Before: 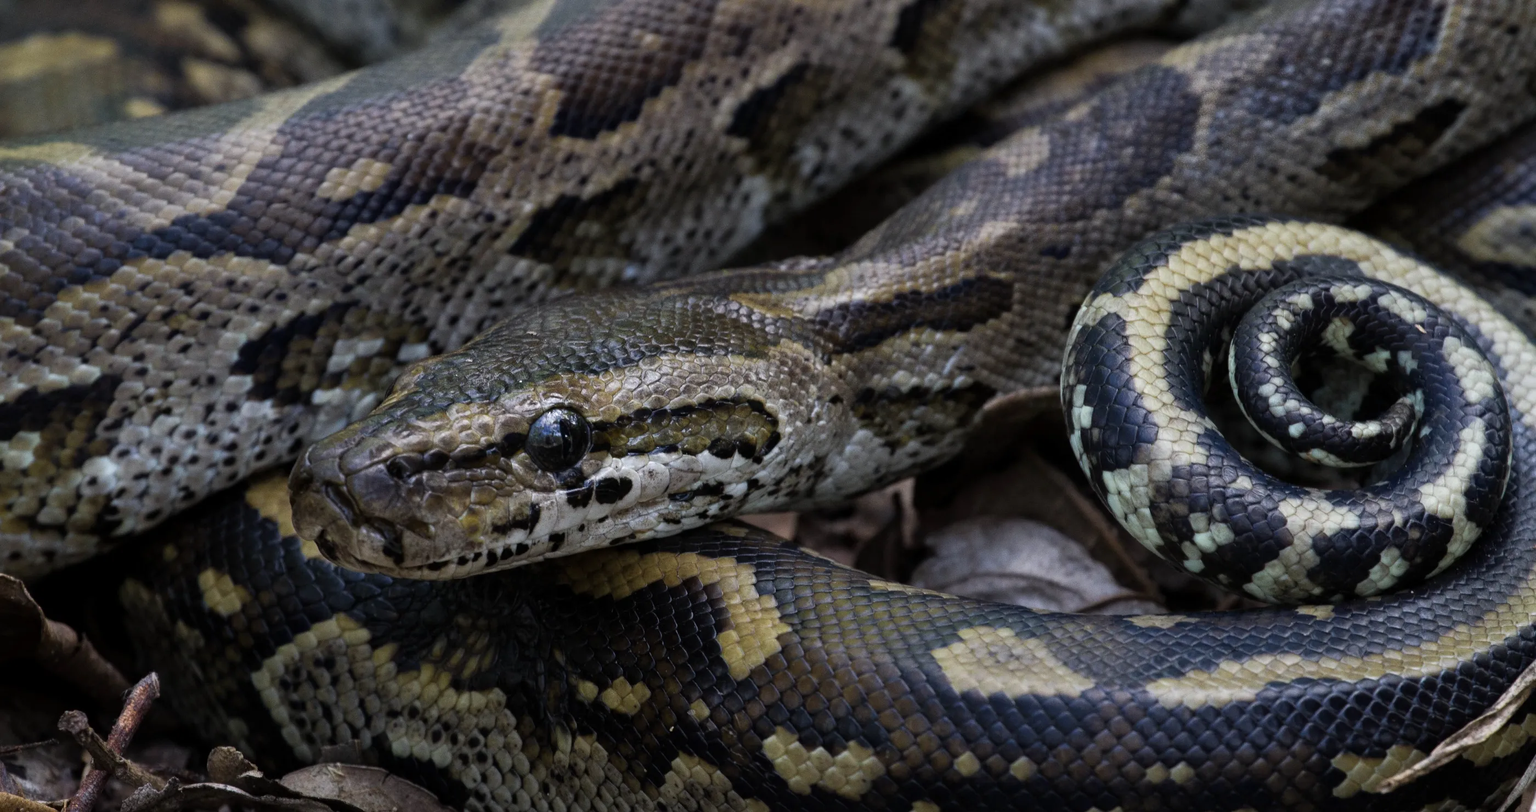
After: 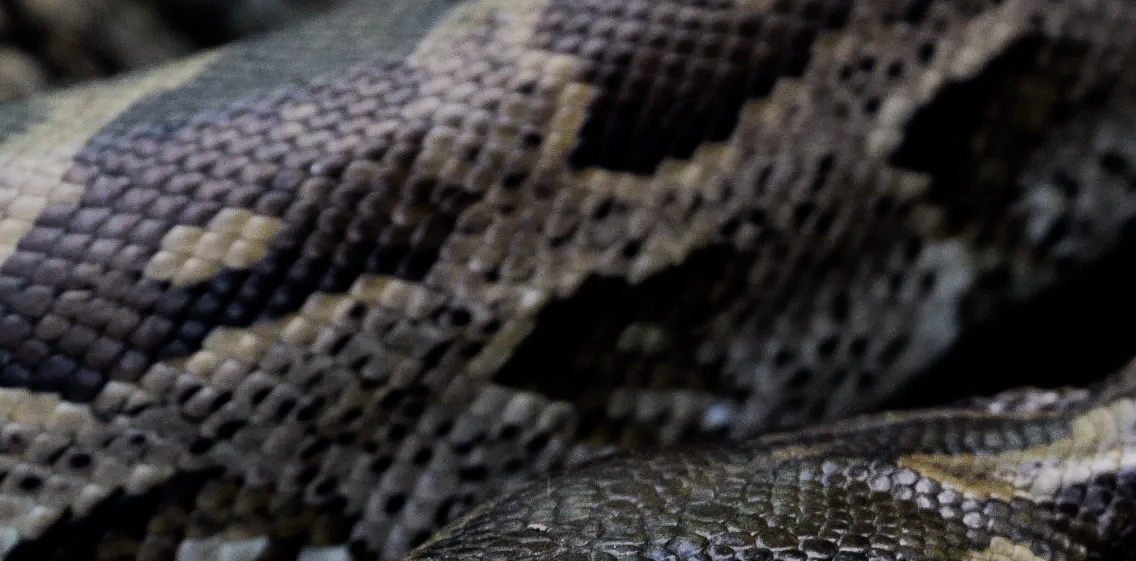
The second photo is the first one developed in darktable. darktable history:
filmic rgb: black relative exposure -7.65 EV, white relative exposure 4.56 EV, hardness 3.61, contrast 1.05
crop: left 15.452%, top 5.459%, right 43.956%, bottom 56.62%
tone equalizer: -8 EV -0.417 EV, -7 EV -0.389 EV, -6 EV -0.333 EV, -5 EV -0.222 EV, -3 EV 0.222 EV, -2 EV 0.333 EV, -1 EV 0.389 EV, +0 EV 0.417 EV, edges refinement/feathering 500, mask exposure compensation -1.57 EV, preserve details no
